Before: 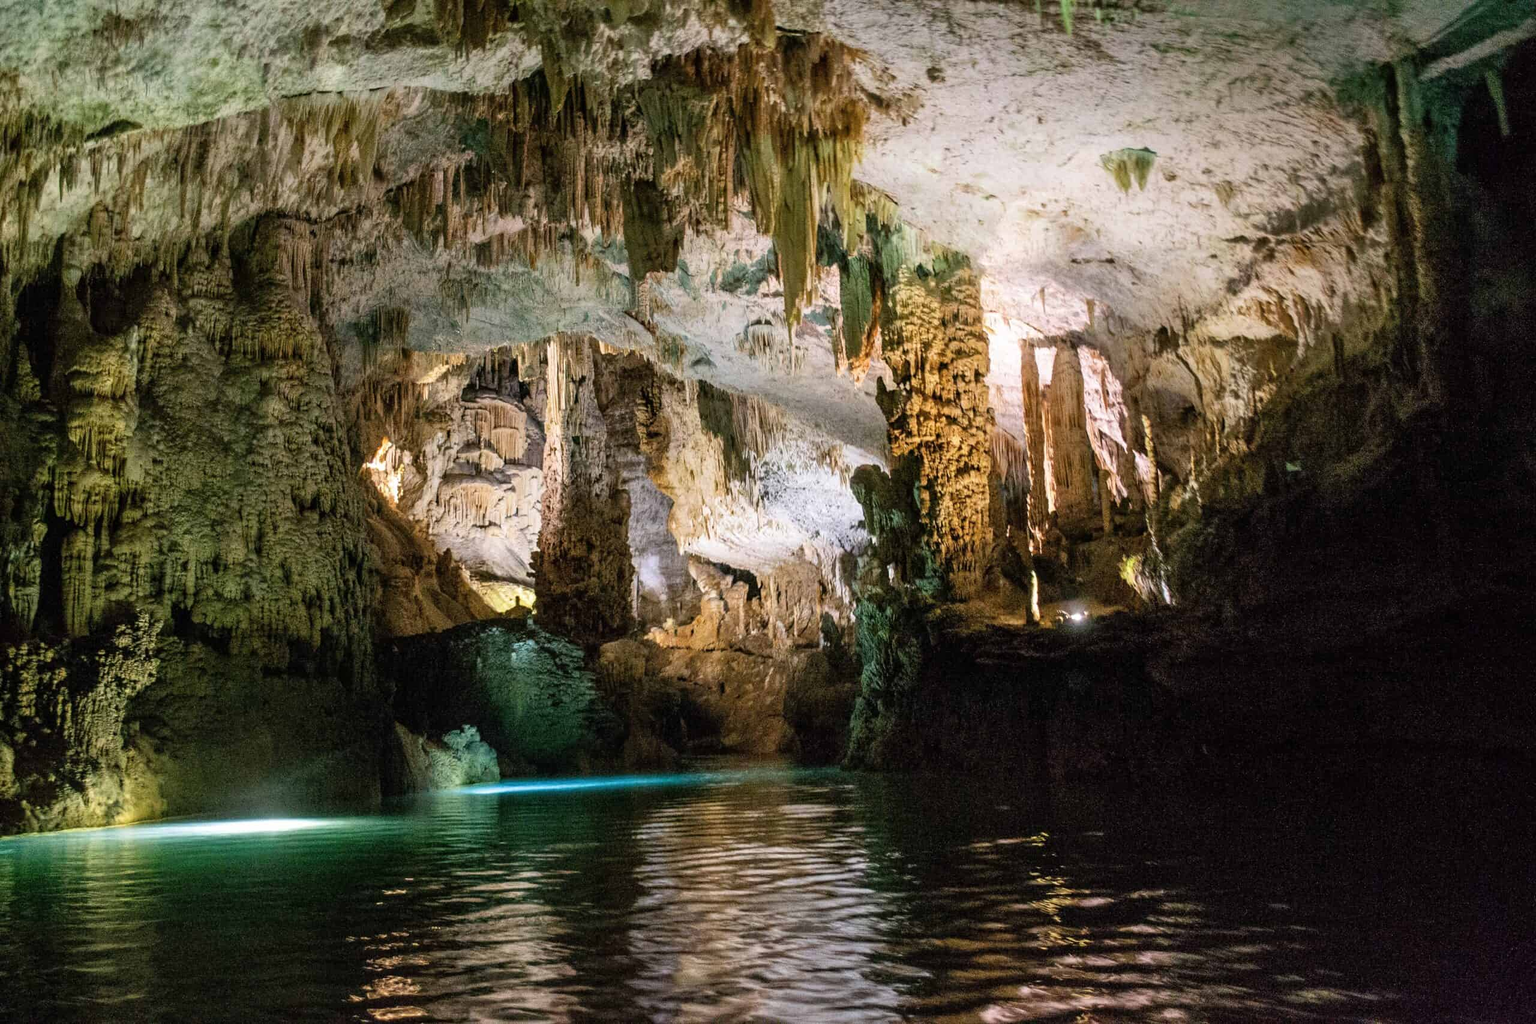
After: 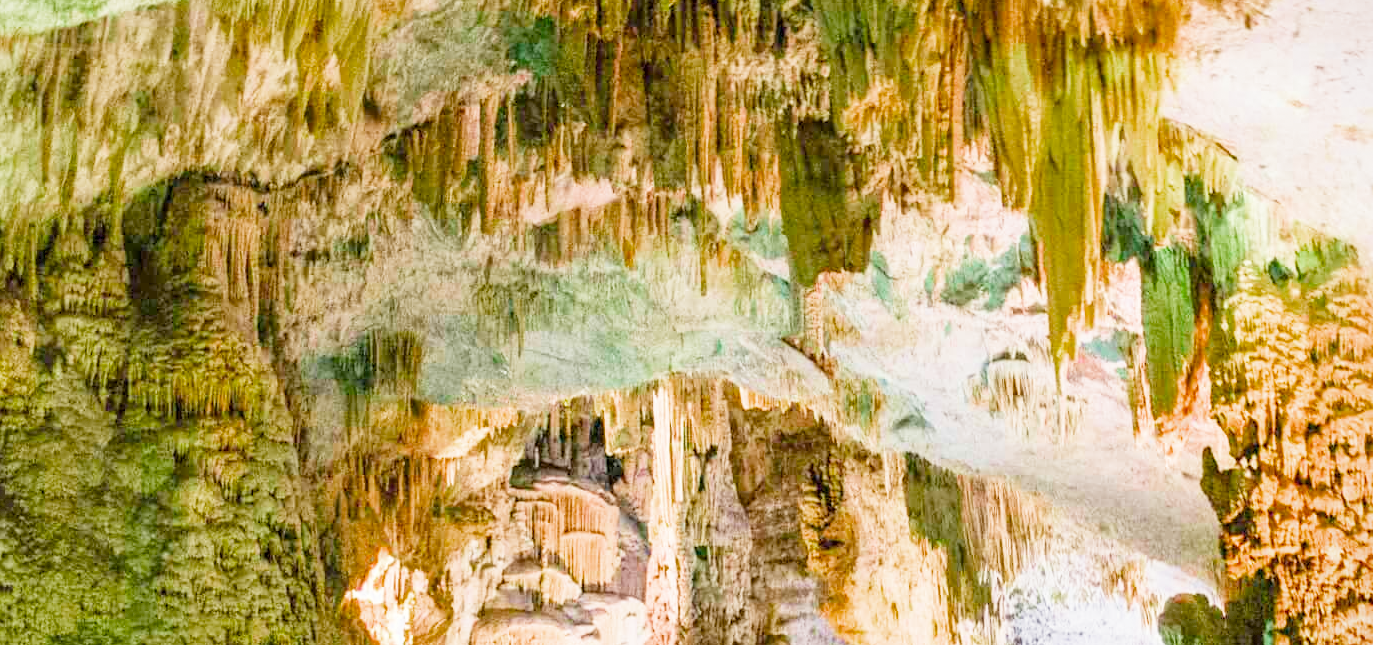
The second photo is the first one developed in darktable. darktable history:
tone equalizer: on, module defaults
crop: left 10.121%, top 10.631%, right 36.218%, bottom 51.526%
exposure: compensate highlight preservation false
filmic rgb: middle gray luminance 4.29%, black relative exposure -13 EV, white relative exposure 5 EV, threshold 6 EV, target black luminance 0%, hardness 5.19, latitude 59.69%, contrast 0.767, highlights saturation mix 5%, shadows ↔ highlights balance 25.95%, add noise in highlights 0, color science v3 (2019), use custom middle-gray values true, iterations of high-quality reconstruction 0, contrast in highlights soft, enable highlight reconstruction true
color balance rgb: perceptual saturation grading › global saturation 25%, global vibrance 20%
contrast brightness saturation: contrast 0.04, saturation 0.16
vignetting: fall-off start 85%, fall-off radius 80%, brightness -0.182, saturation -0.3, width/height ratio 1.219, dithering 8-bit output, unbound false
